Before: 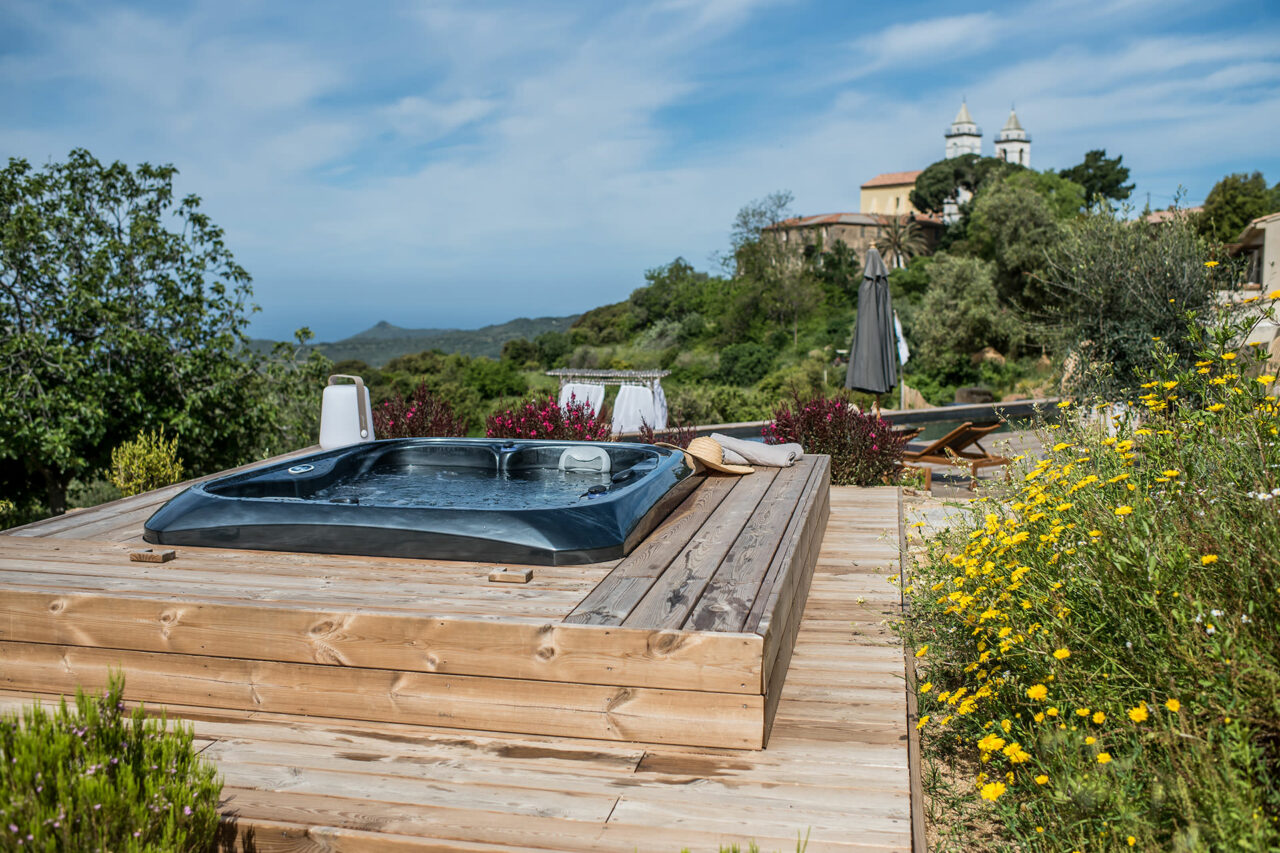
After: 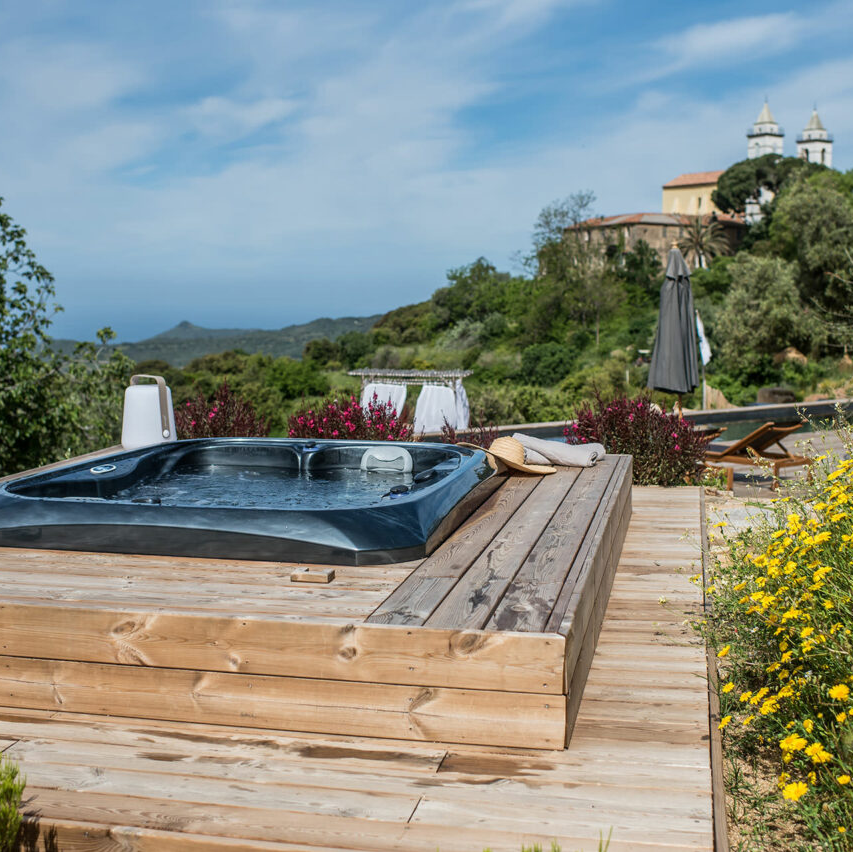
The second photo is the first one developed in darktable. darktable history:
crop and rotate: left 15.533%, right 17.773%
